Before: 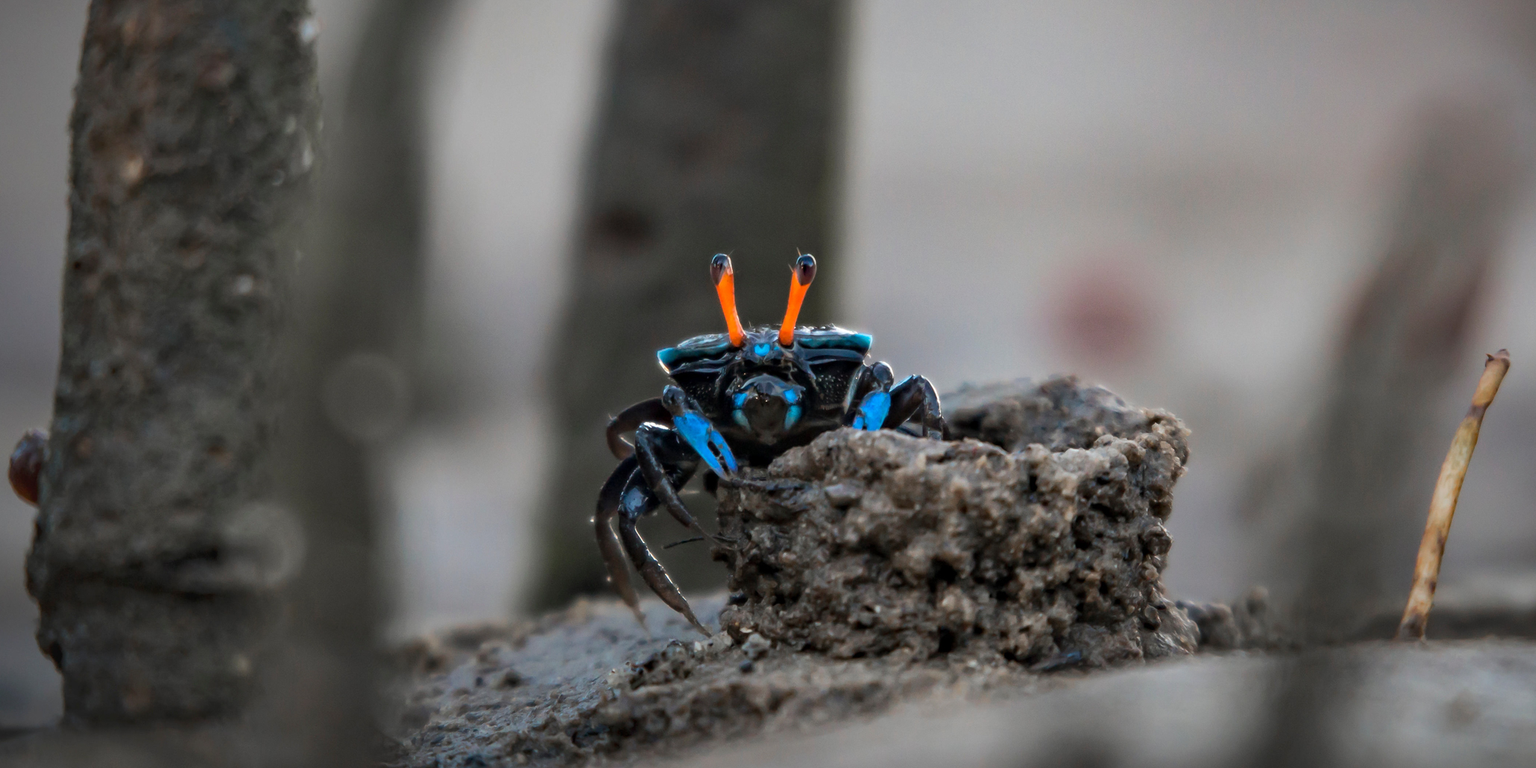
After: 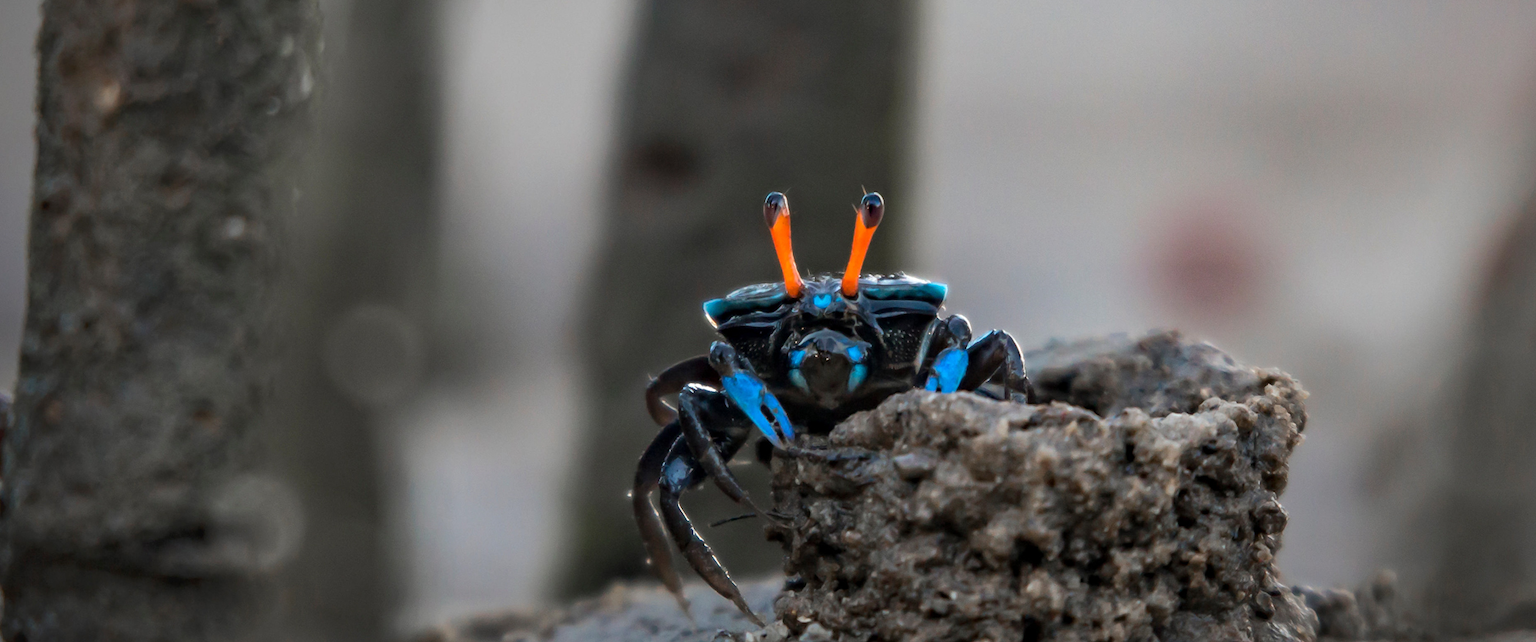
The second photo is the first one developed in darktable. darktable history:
crop and rotate: left 2.454%, top 11.068%, right 9.38%, bottom 15.115%
